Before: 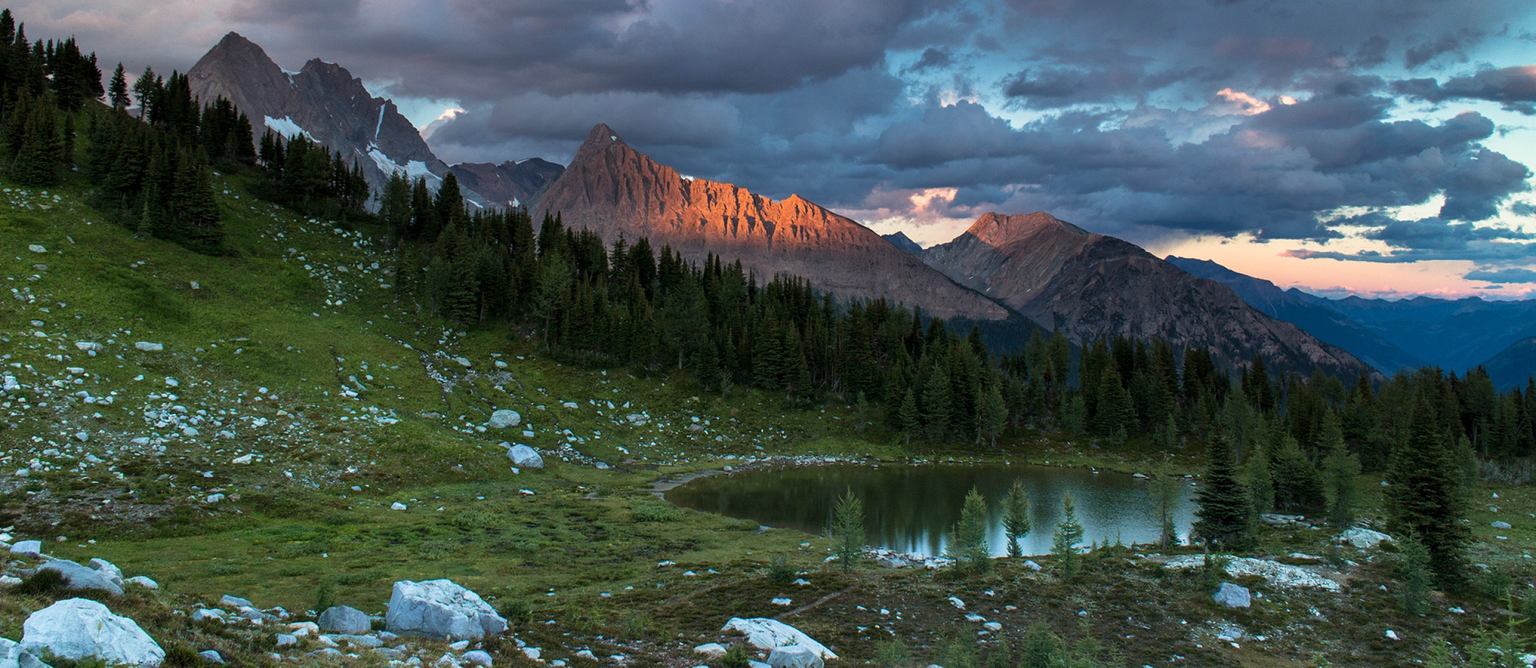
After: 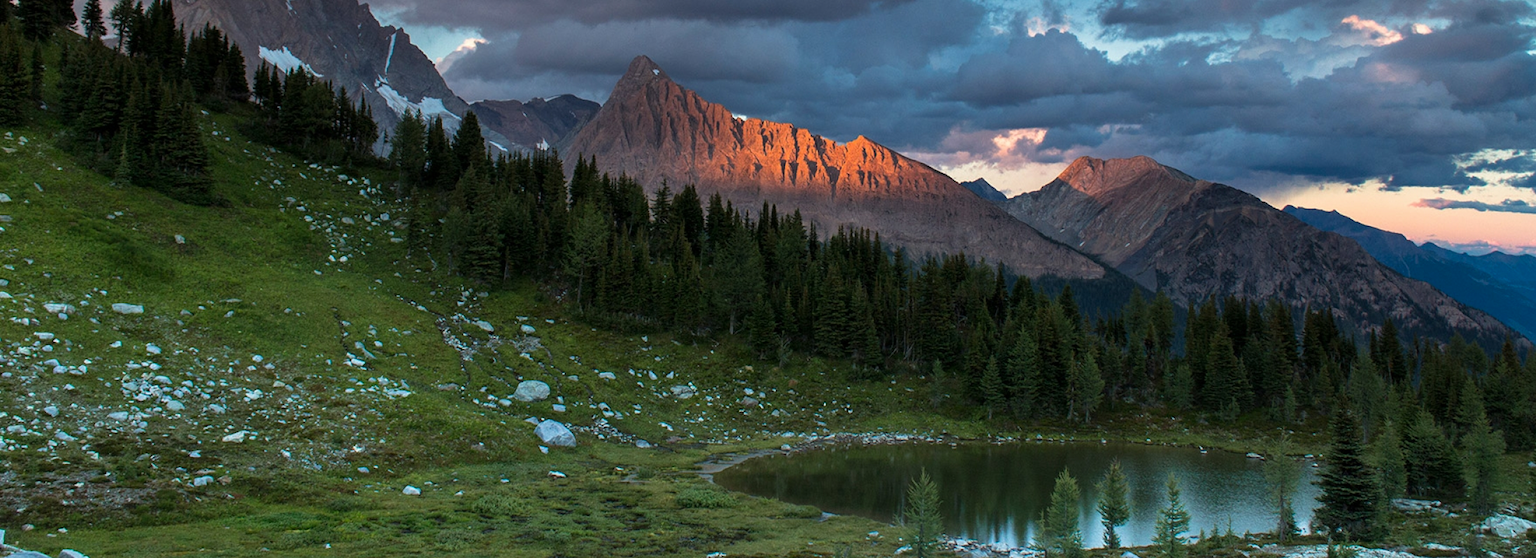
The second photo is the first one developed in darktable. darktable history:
color zones: curves: ch0 [(0, 0.5) (0.143, 0.5) (0.286, 0.5) (0.429, 0.5) (0.571, 0.5) (0.714, 0.476) (0.857, 0.5) (1, 0.5)]; ch2 [(0, 0.5) (0.143, 0.5) (0.286, 0.5) (0.429, 0.5) (0.571, 0.5) (0.714, 0.487) (0.857, 0.5) (1, 0.5)]
vibrance: on, module defaults
crop and rotate: left 2.425%, top 11.305%, right 9.6%, bottom 15.08%
